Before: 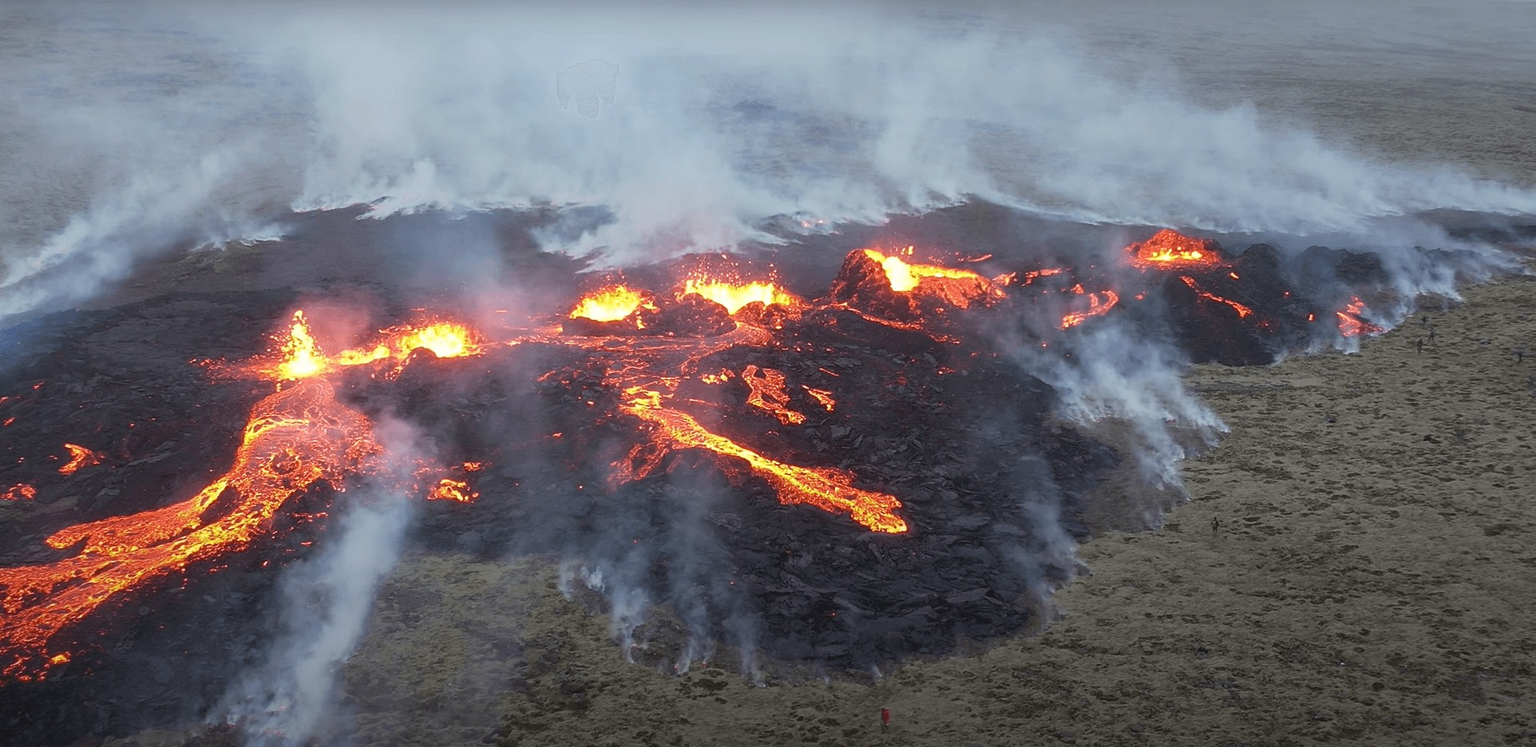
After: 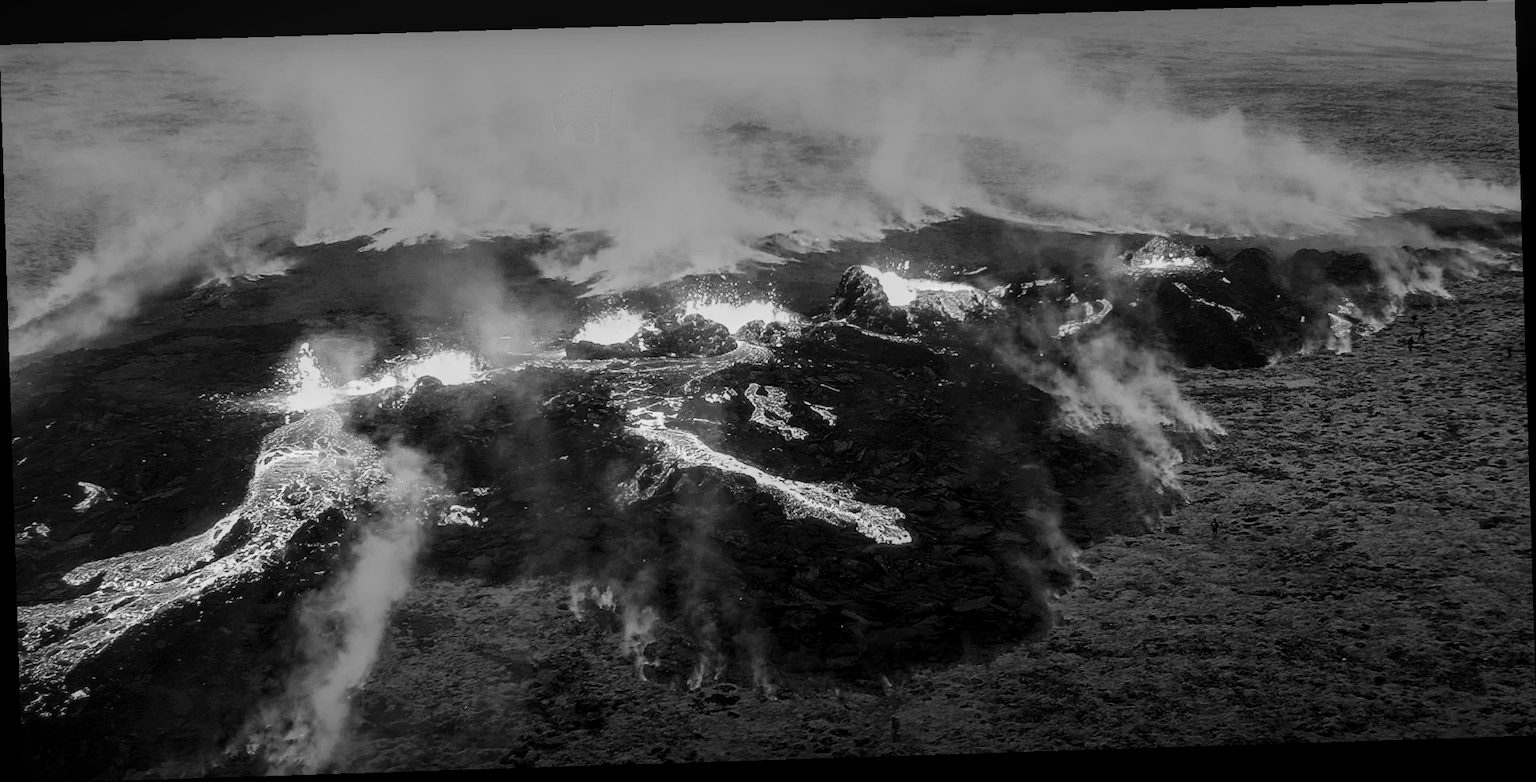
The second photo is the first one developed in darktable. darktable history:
monochrome: a 79.32, b 81.83, size 1.1
contrast brightness saturation: contrast 0.19, brightness -0.11, saturation 0.21
exposure: black level correction 0, exposure -0.766 EV, compensate highlight preservation false
rotate and perspective: rotation -1.77°, lens shift (horizontal) 0.004, automatic cropping off
base curve: curves: ch0 [(0, 0) (0.007, 0.004) (0.027, 0.03) (0.046, 0.07) (0.207, 0.54) (0.442, 0.872) (0.673, 0.972) (1, 1)], preserve colors none
local contrast: detail 130%
